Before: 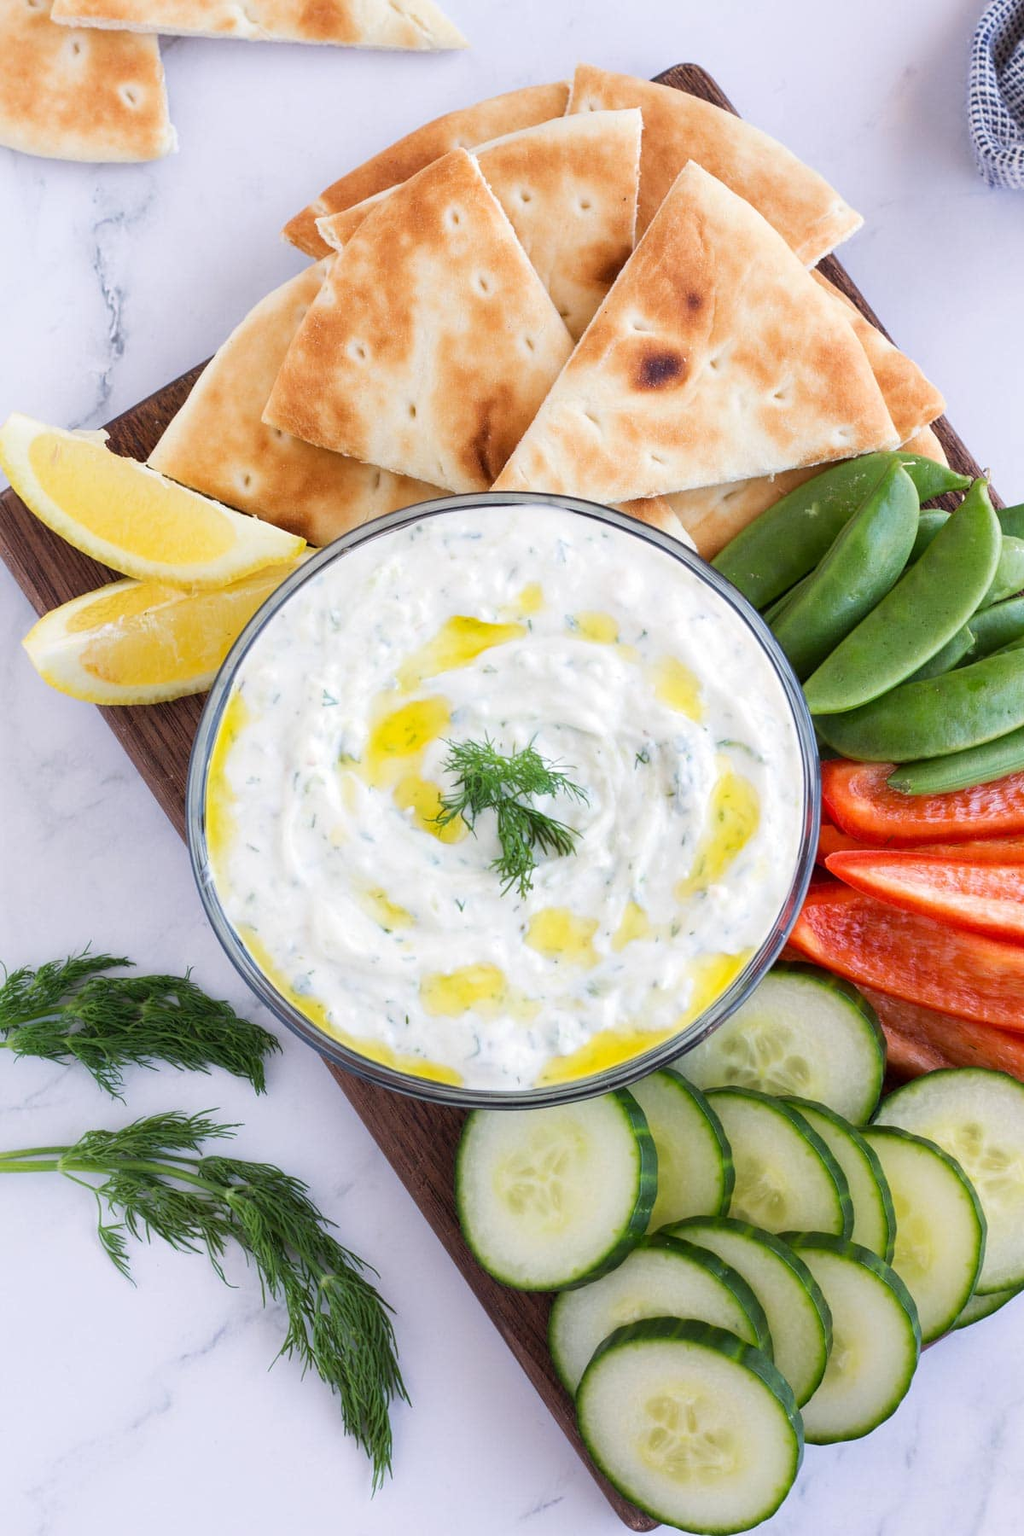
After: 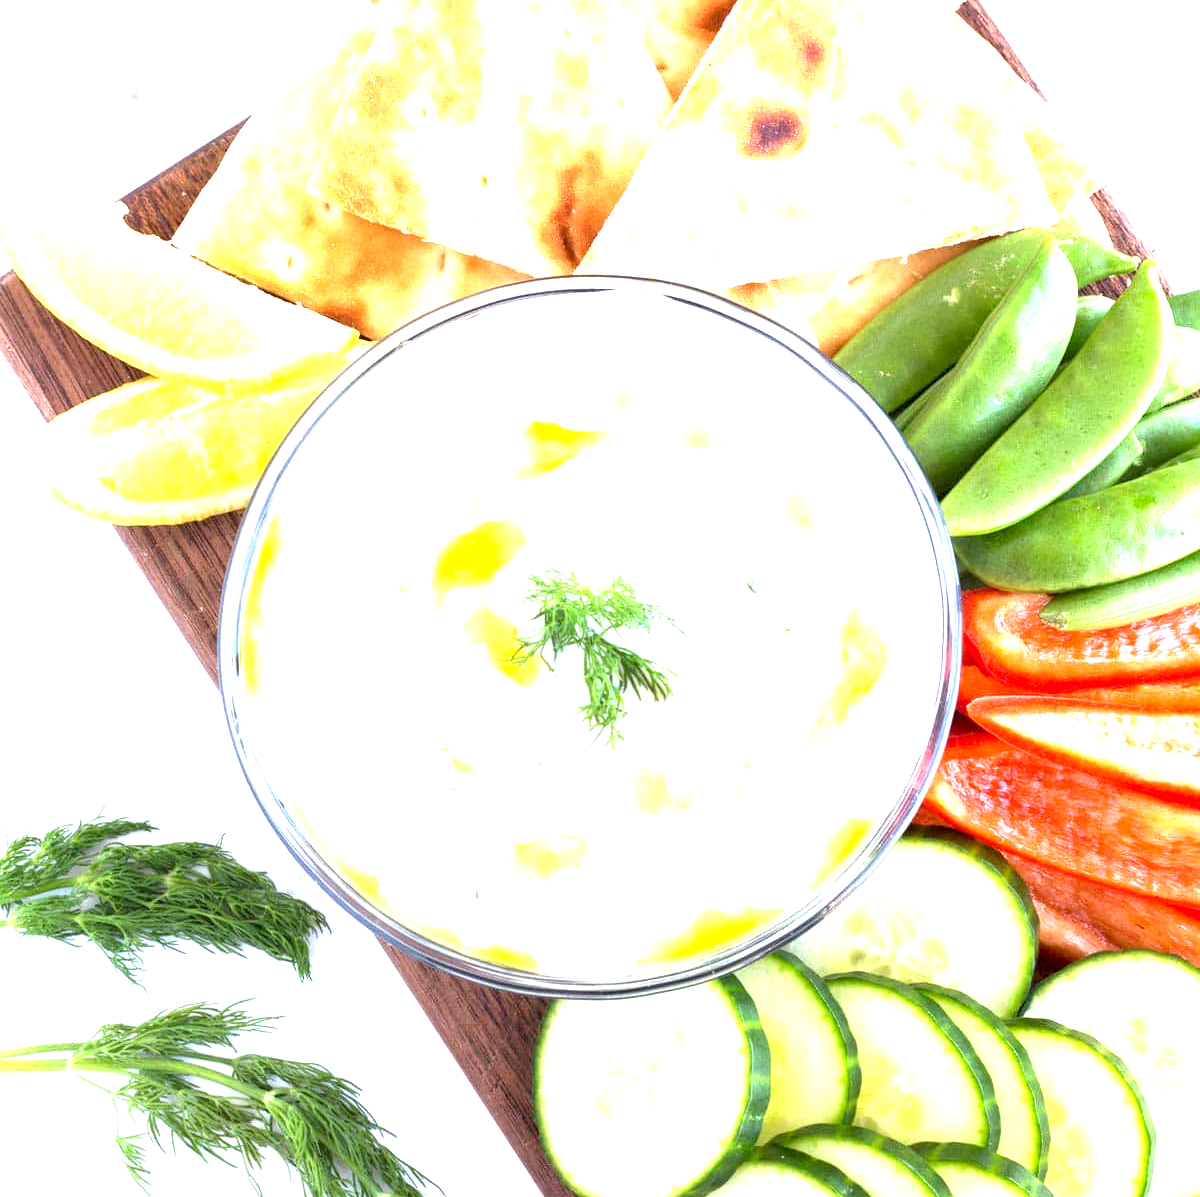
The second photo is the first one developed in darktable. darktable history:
crop: top 16.727%, bottom 16.727%
exposure: black level correction 0.001, exposure 2 EV, compensate highlight preservation false
